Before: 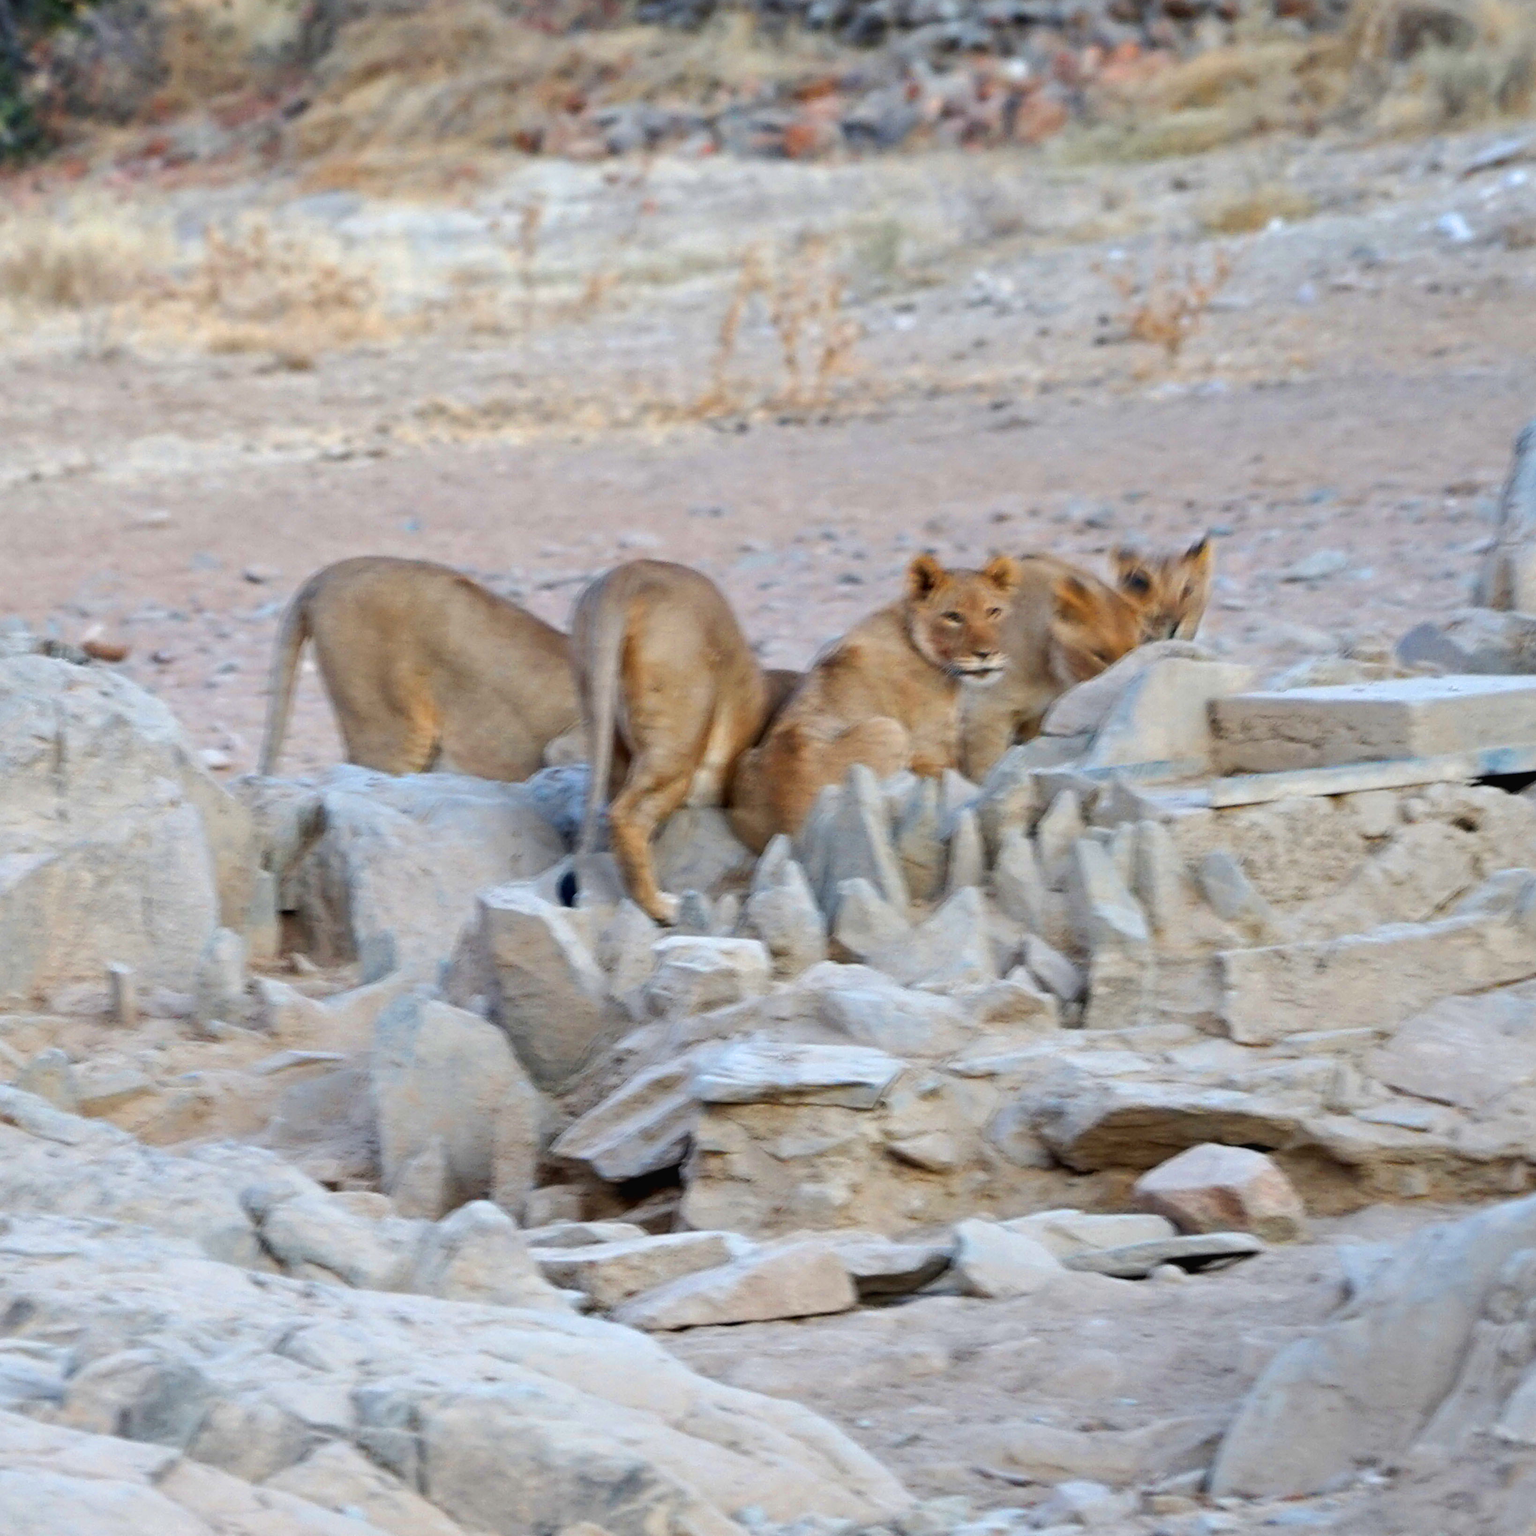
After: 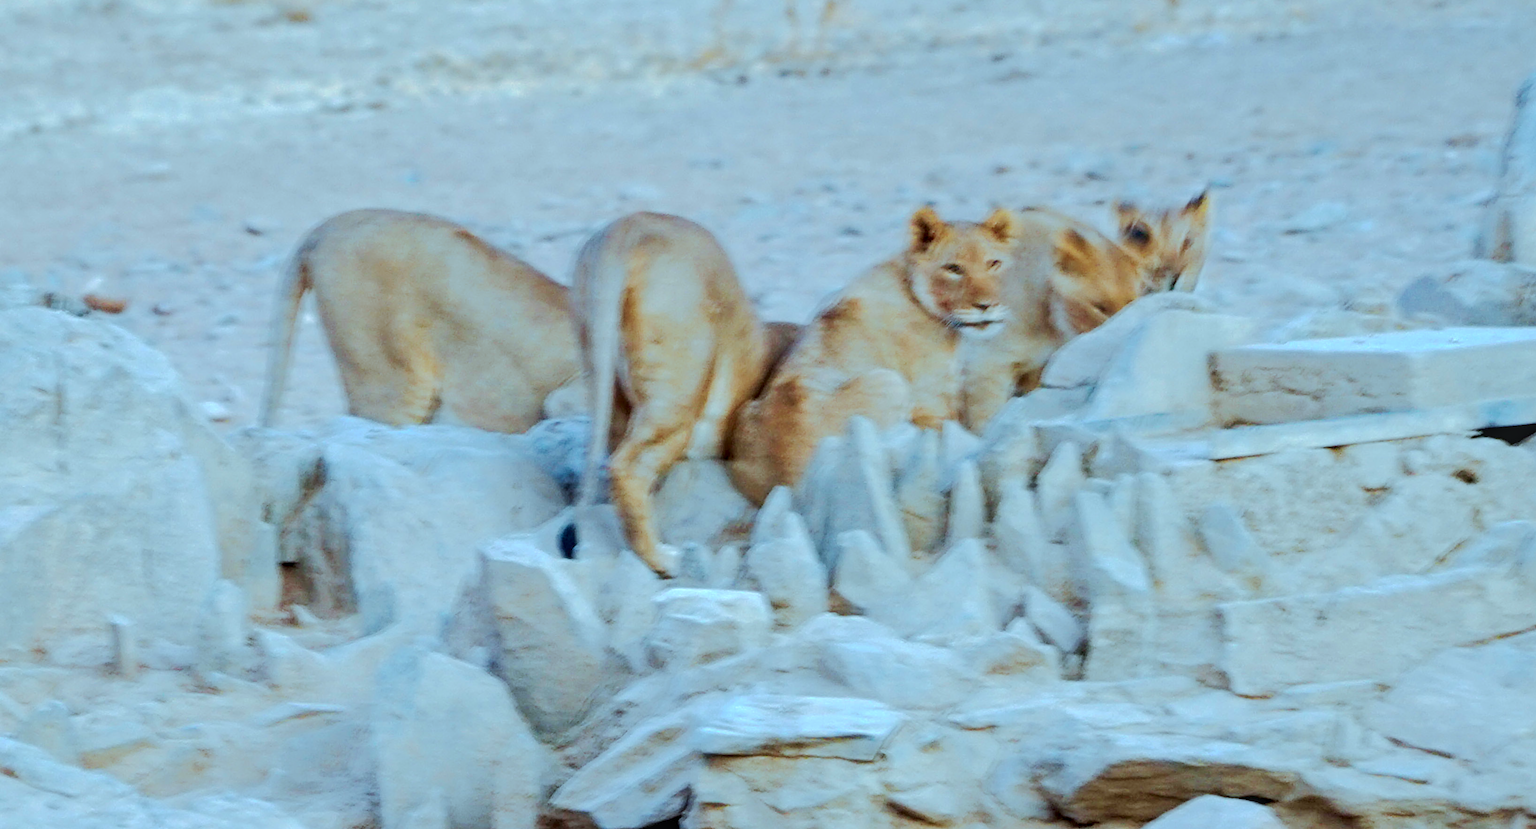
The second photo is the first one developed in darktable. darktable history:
exposure: compensate highlight preservation false
velvia: strength 24.38%
local contrast: on, module defaults
crop and rotate: top 22.681%, bottom 23.281%
color correction: highlights a* -11.56, highlights b* -15.19
base curve: curves: ch0 [(0, 0) (0.158, 0.273) (0.879, 0.895) (1, 1)], preserve colors none
tone curve: curves: ch0 [(0, 0) (0.003, 0.003) (0.011, 0.011) (0.025, 0.025) (0.044, 0.044) (0.069, 0.068) (0.1, 0.098) (0.136, 0.134) (0.177, 0.175) (0.224, 0.221) (0.277, 0.273) (0.335, 0.33) (0.399, 0.393) (0.468, 0.461) (0.543, 0.534) (0.623, 0.614) (0.709, 0.69) (0.801, 0.752) (0.898, 0.835) (1, 1)], preserve colors none
